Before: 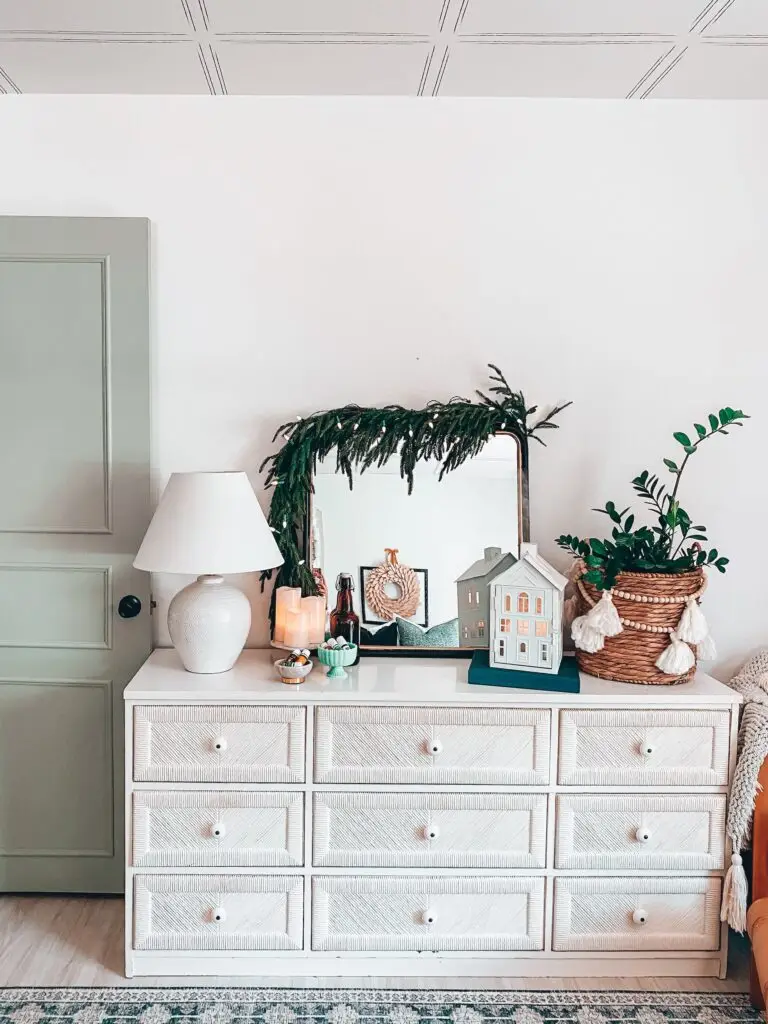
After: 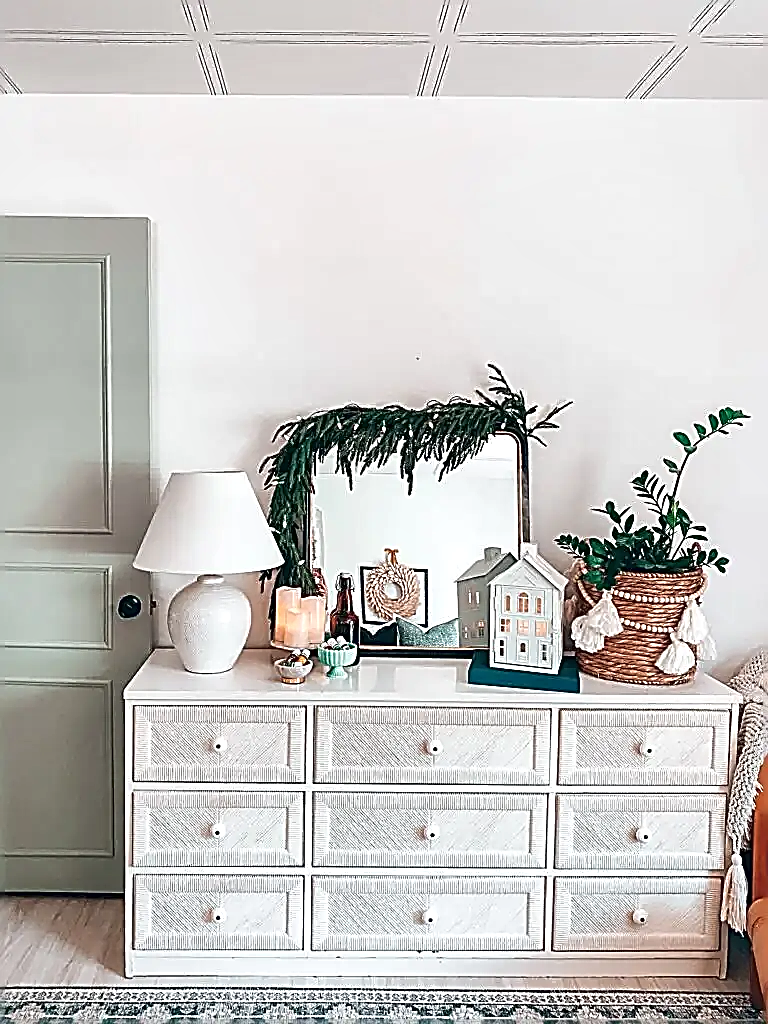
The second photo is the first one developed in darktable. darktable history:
sharpen: amount 1.992
exposure: exposure 0.086 EV, compensate highlight preservation false
local contrast: mode bilateral grid, contrast 20, coarseness 50, detail 149%, midtone range 0.2
